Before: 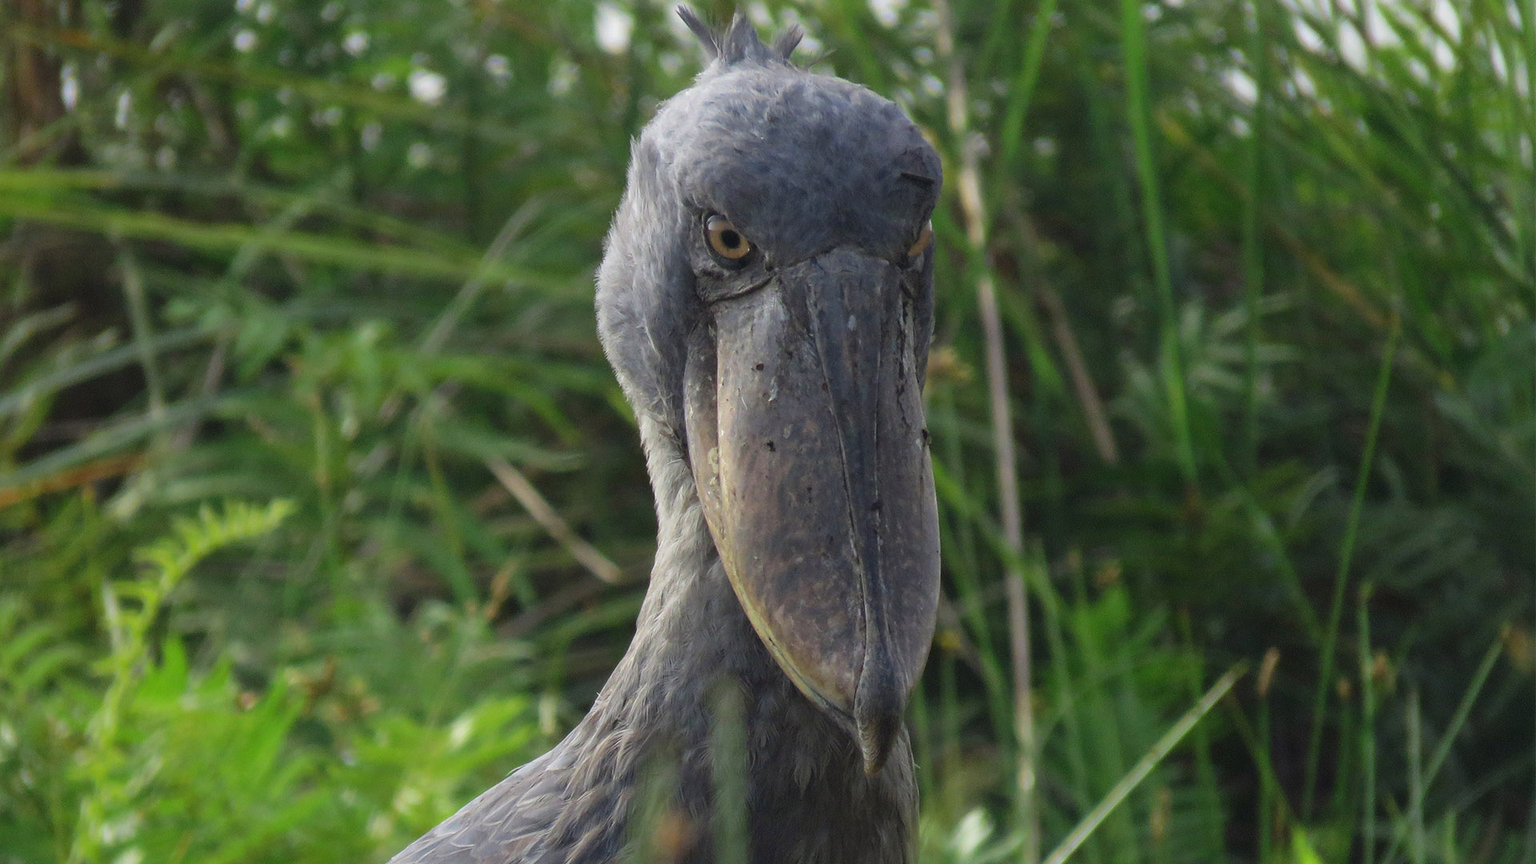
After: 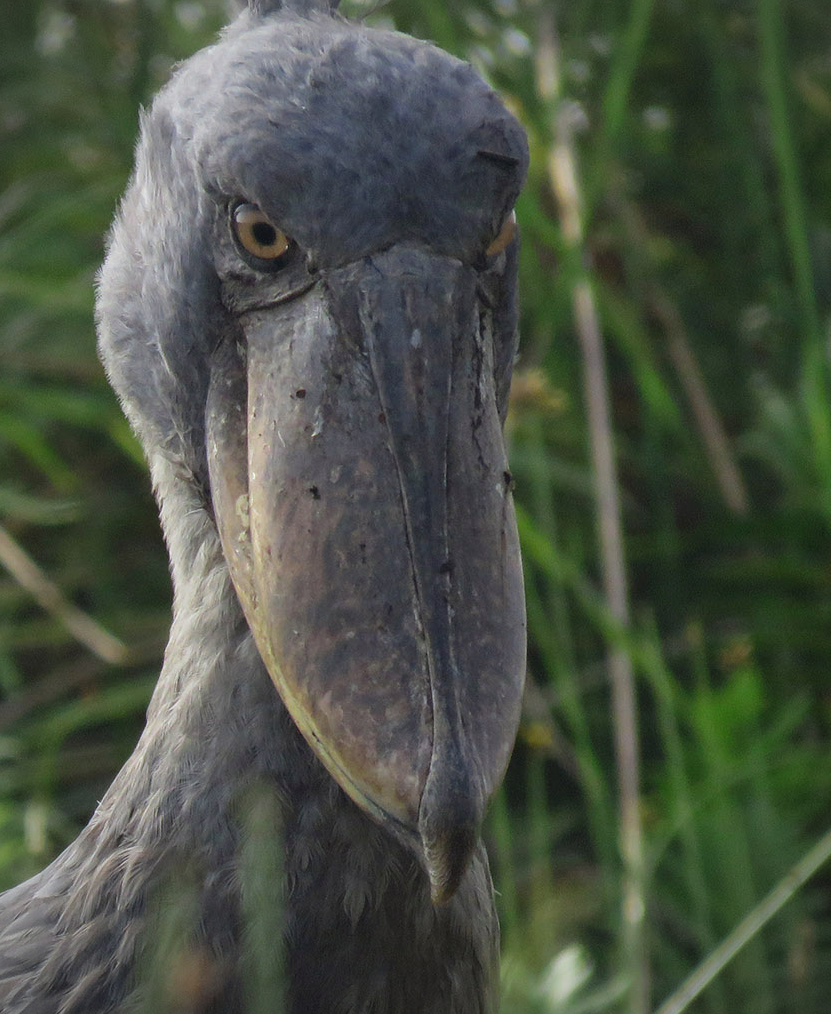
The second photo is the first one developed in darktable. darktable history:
crop: left 33.841%, top 6.033%, right 22.863%
vignetting: on, module defaults
